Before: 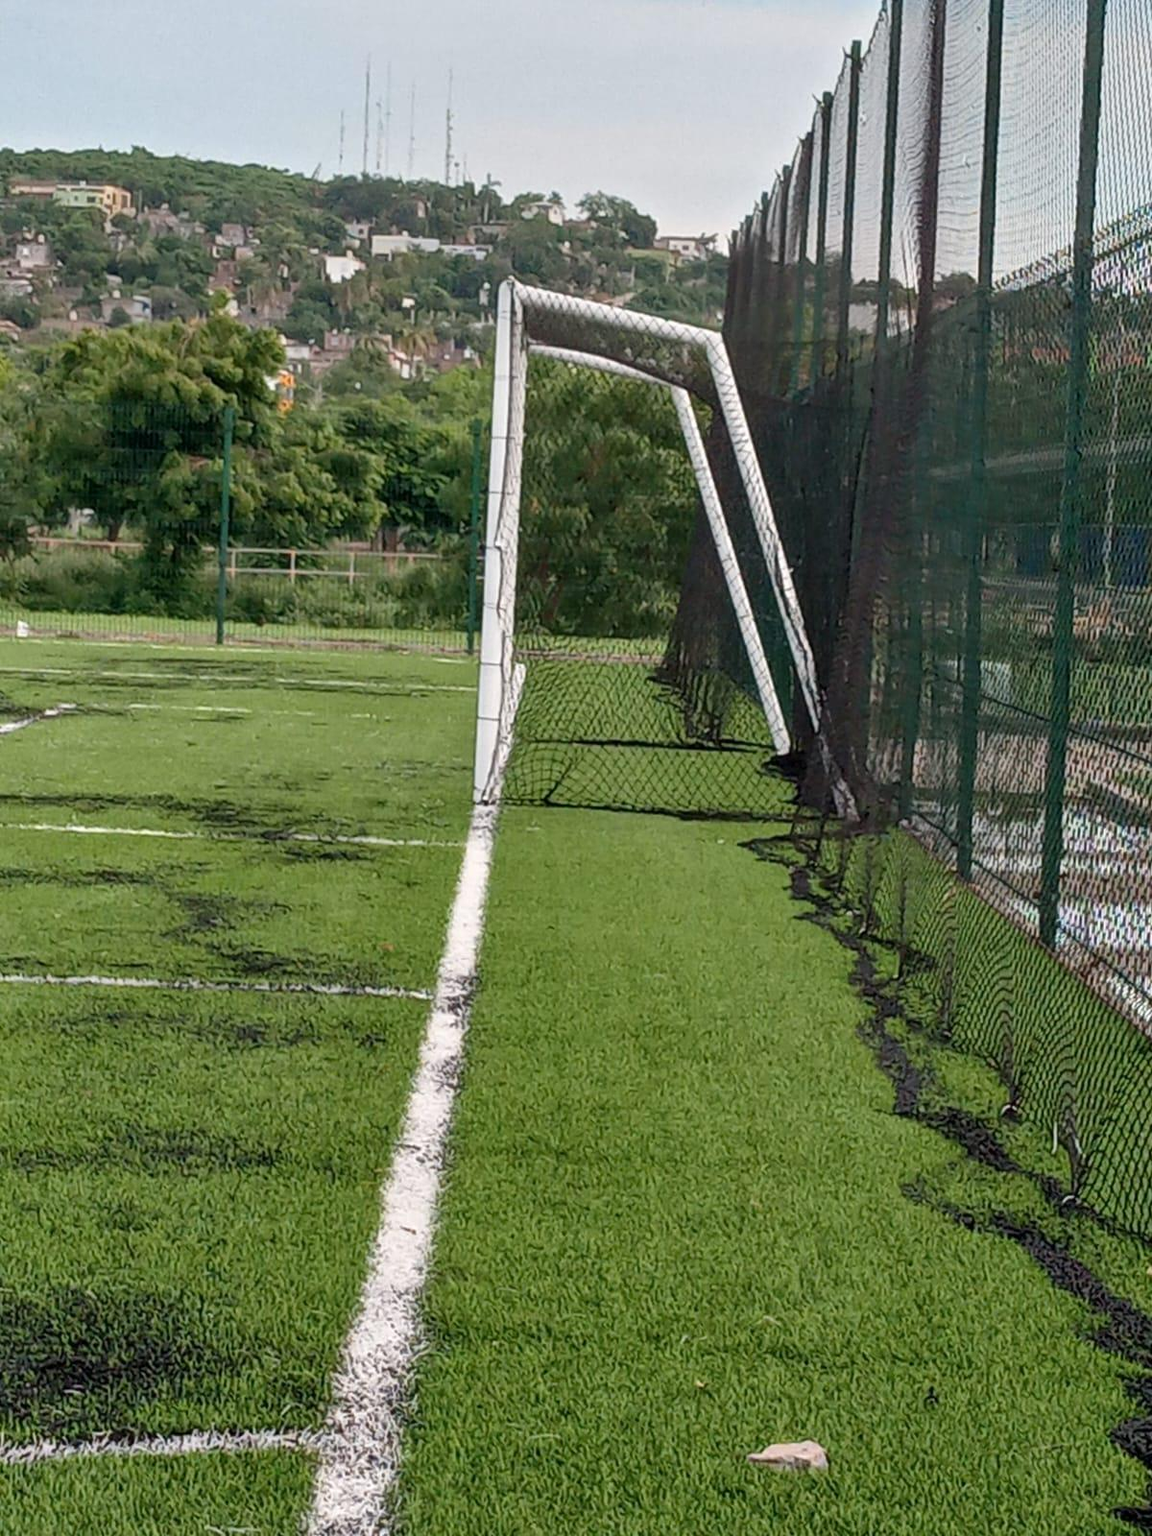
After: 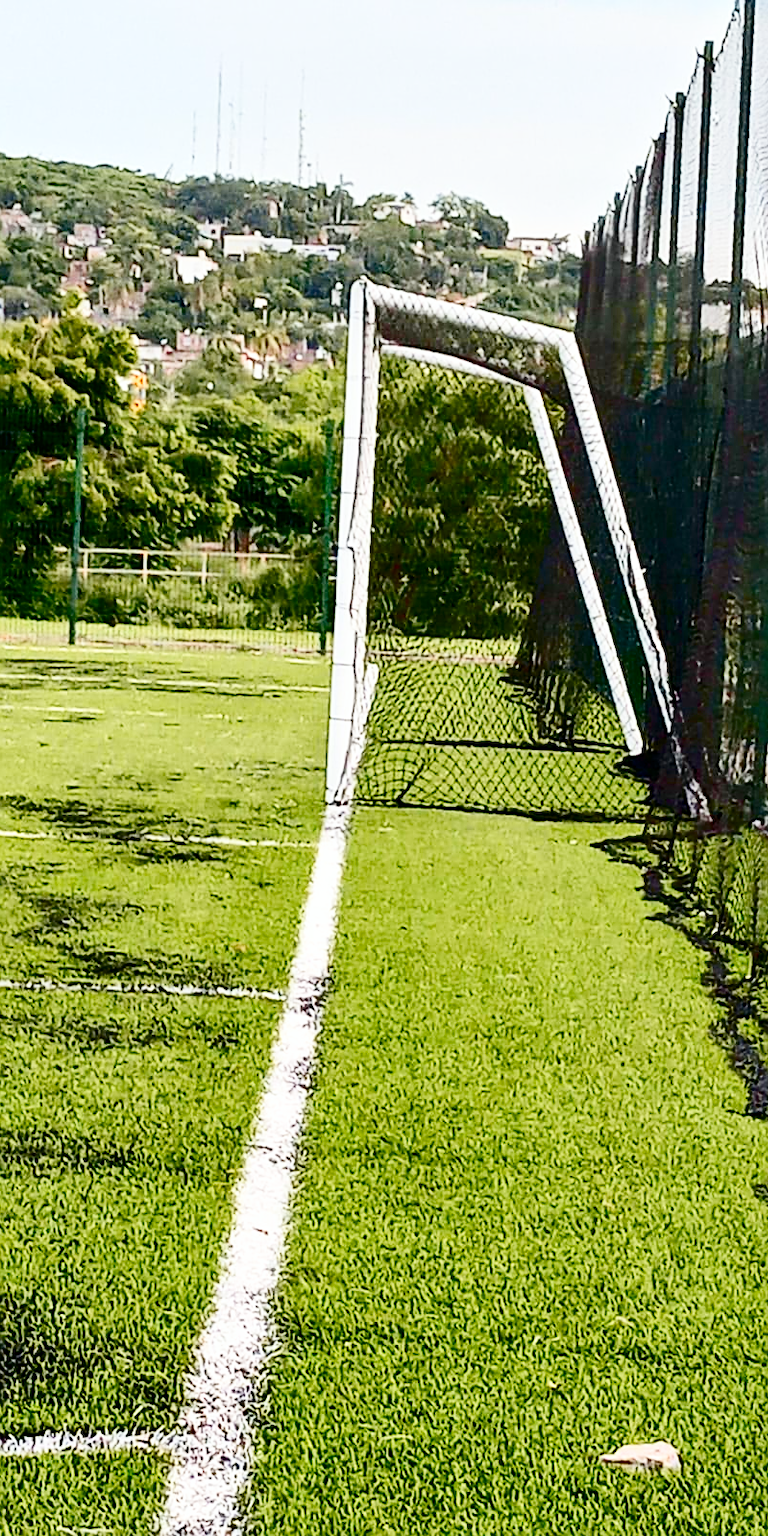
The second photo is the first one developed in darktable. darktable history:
crop and rotate: left 12.85%, right 20.442%
levels: levels [0, 0.478, 1]
sharpen: on, module defaults
contrast brightness saturation: contrast 0.204, brightness -0.102, saturation 0.099
base curve: curves: ch0 [(0, 0) (0.008, 0.007) (0.022, 0.029) (0.048, 0.089) (0.092, 0.197) (0.191, 0.399) (0.275, 0.534) (0.357, 0.65) (0.477, 0.78) (0.542, 0.833) (0.799, 0.973) (1, 1)], preserve colors none
tone curve: curves: ch0 [(0, 0) (0.227, 0.17) (0.766, 0.774) (1, 1)]; ch1 [(0, 0) (0.114, 0.127) (0.437, 0.452) (0.498, 0.495) (0.579, 0.602) (1, 1)]; ch2 [(0, 0) (0.233, 0.259) (0.493, 0.492) (0.568, 0.596) (1, 1)], color space Lab, independent channels, preserve colors none
